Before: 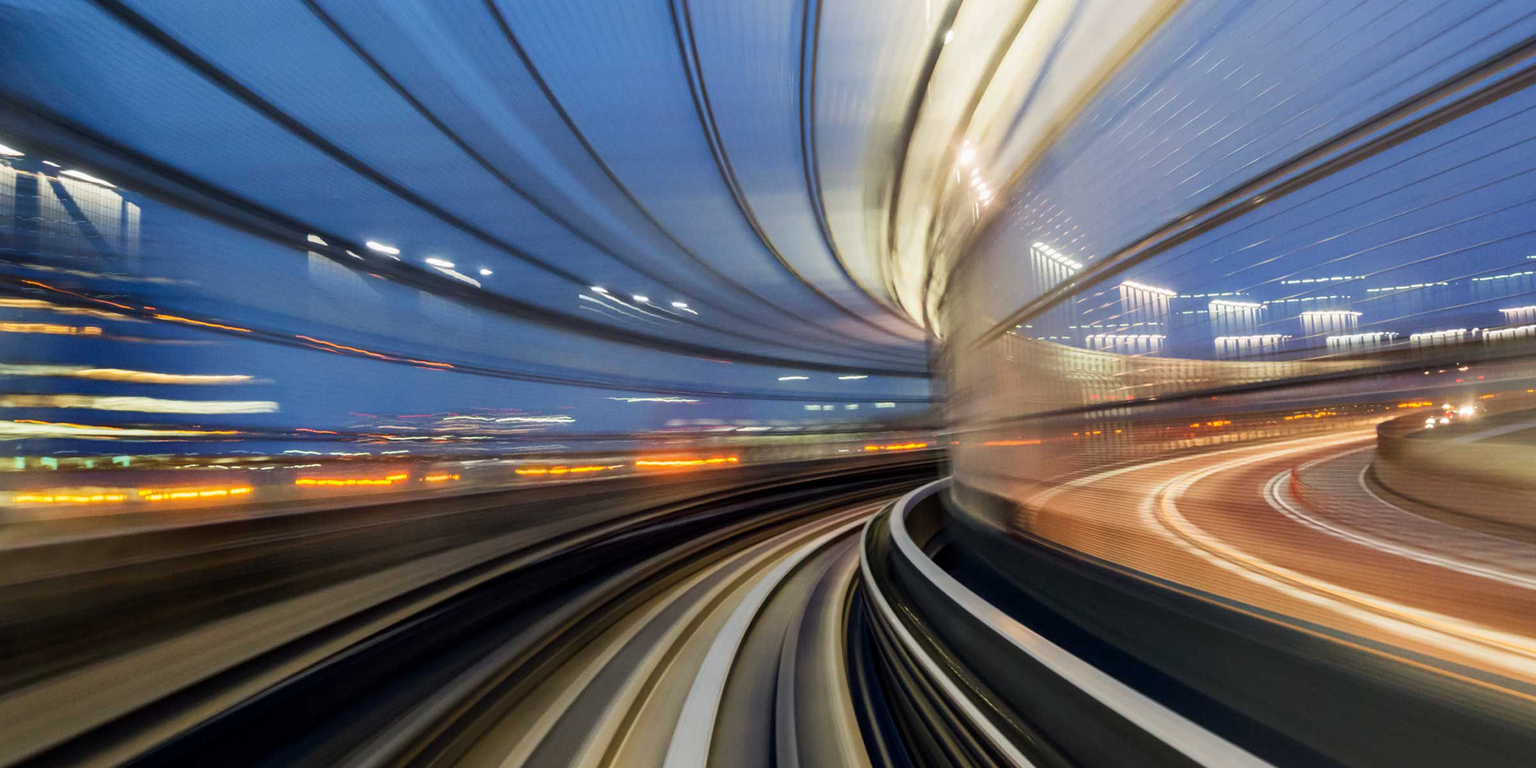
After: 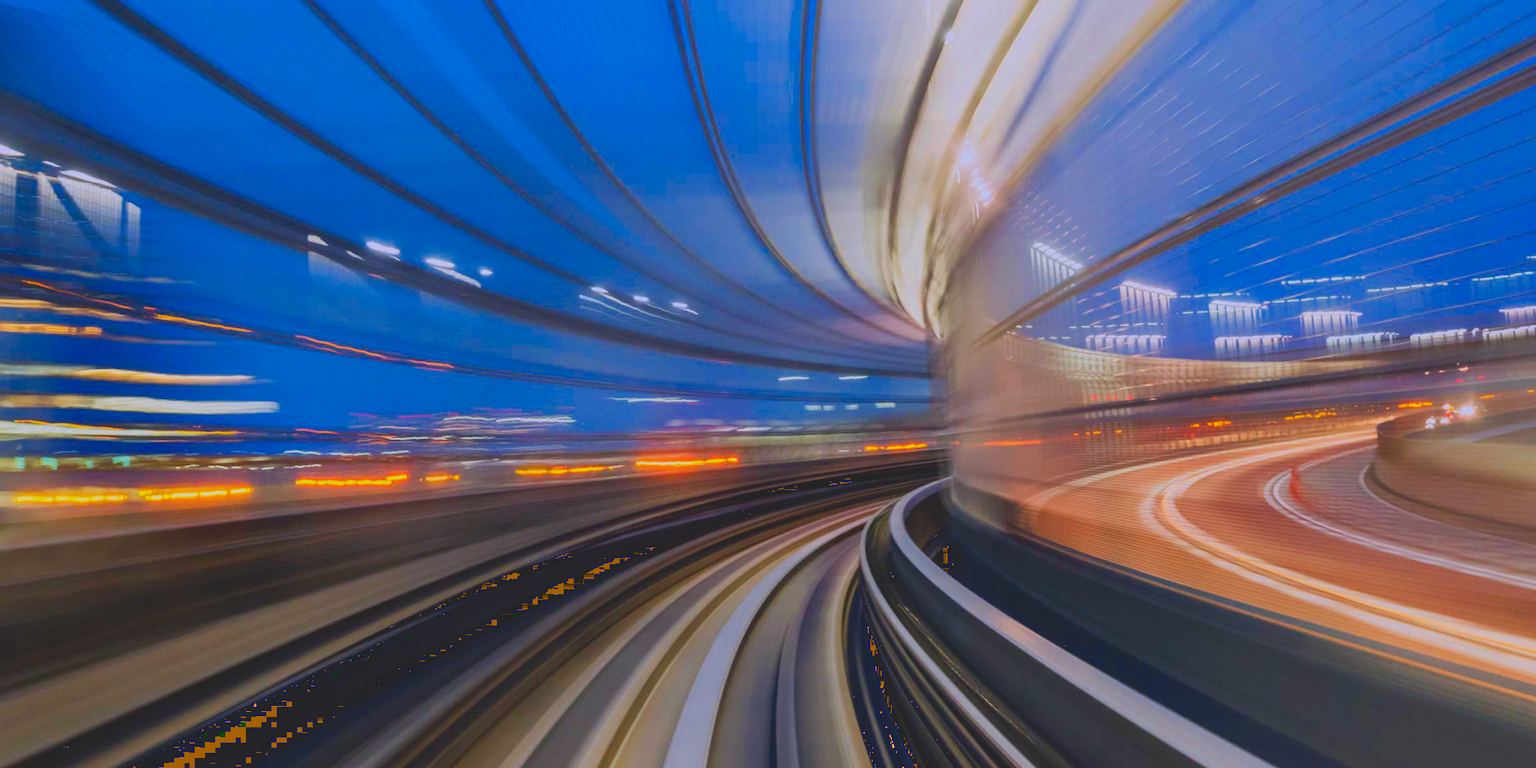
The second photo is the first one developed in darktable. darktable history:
color zones: curves: ch0 [(0, 0.613) (0.01, 0.613) (0.245, 0.448) (0.498, 0.529) (0.642, 0.665) (0.879, 0.777) (0.99, 0.613)]; ch1 [(0, 0) (0.143, 0) (0.286, 0) (0.429, 0) (0.571, 0) (0.714, 0) (0.857, 0)], mix -121.96%
color calibration: output R [0.999, 0.026, -0.11, 0], output G [-0.019, 1.037, -0.099, 0], output B [0.022, -0.023, 0.902, 0], illuminant custom, x 0.367, y 0.392, temperature 4437.75 K, clip negative RGB from gamut false
contrast brightness saturation: contrast -0.28
